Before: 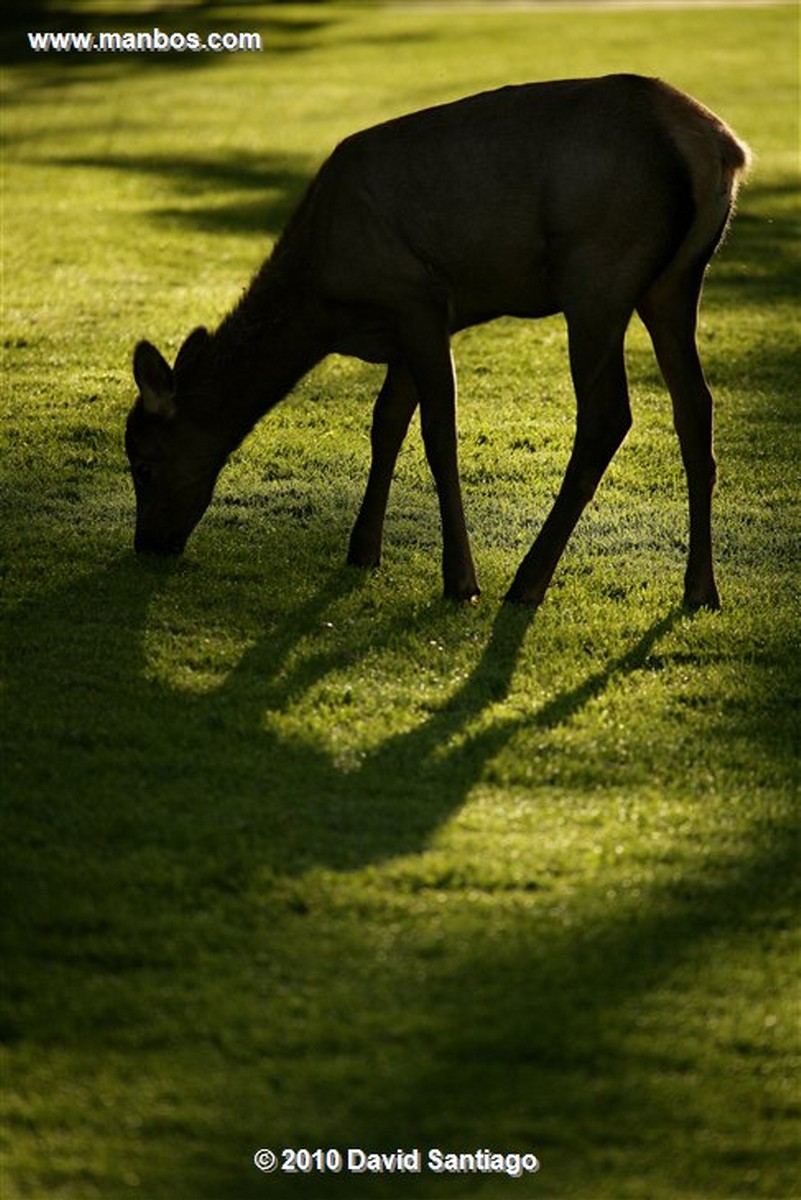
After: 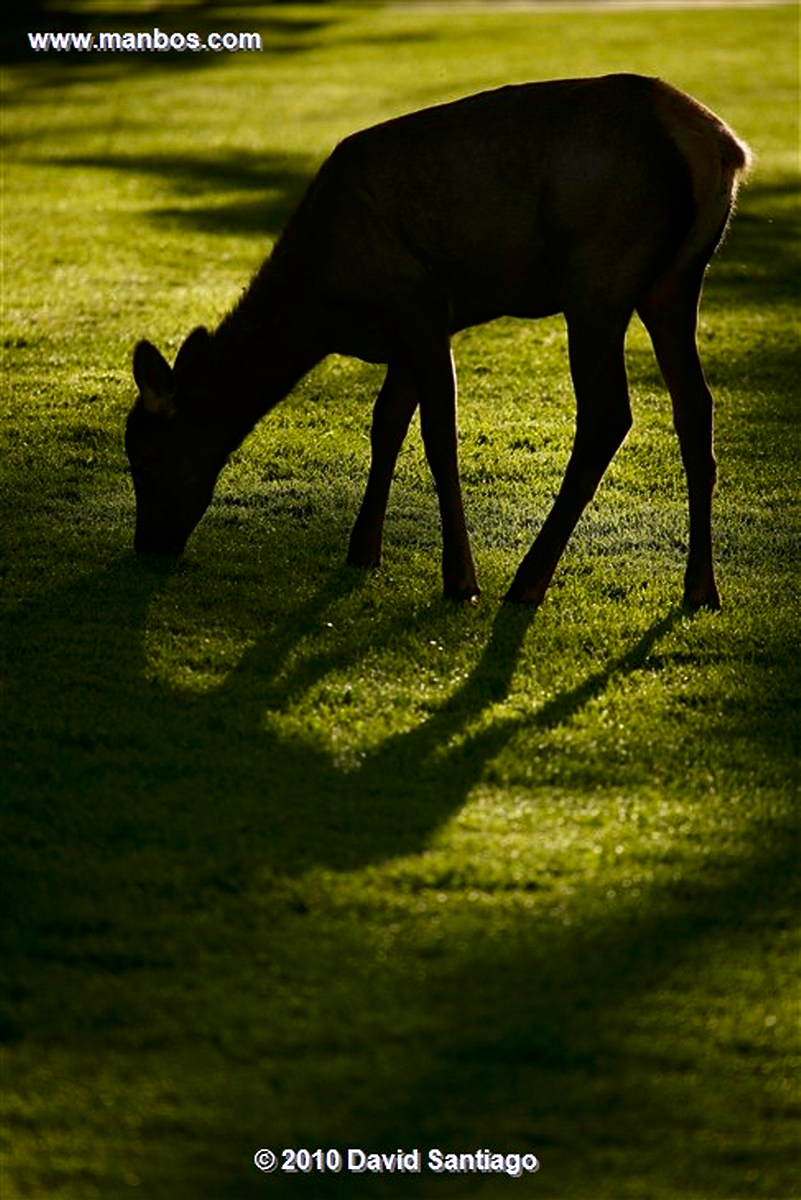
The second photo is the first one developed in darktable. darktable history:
exposure: compensate exposure bias true, compensate highlight preservation false
sharpen: amount 0.2
white balance: red 1.004, blue 1.096
contrast brightness saturation: contrast 0.07, brightness -0.14, saturation 0.11
